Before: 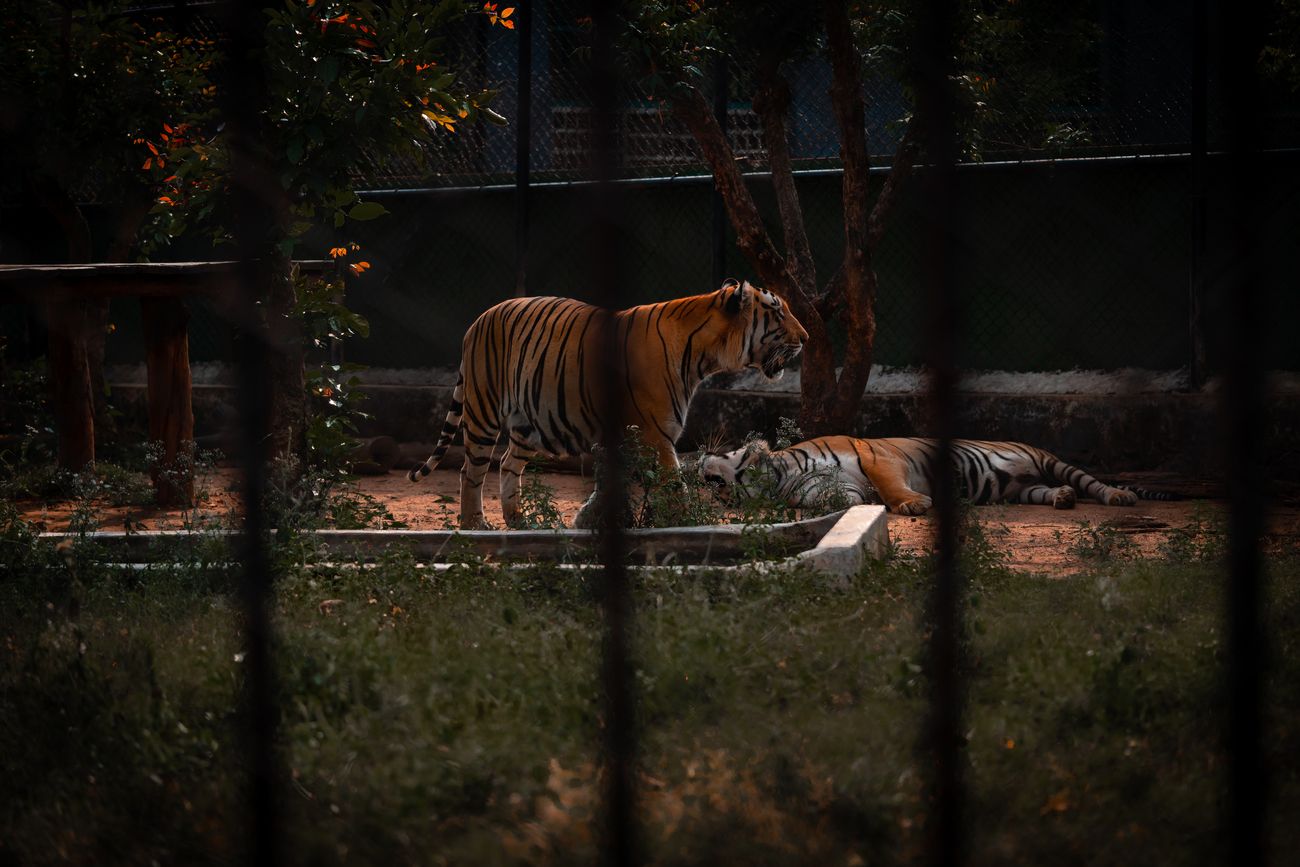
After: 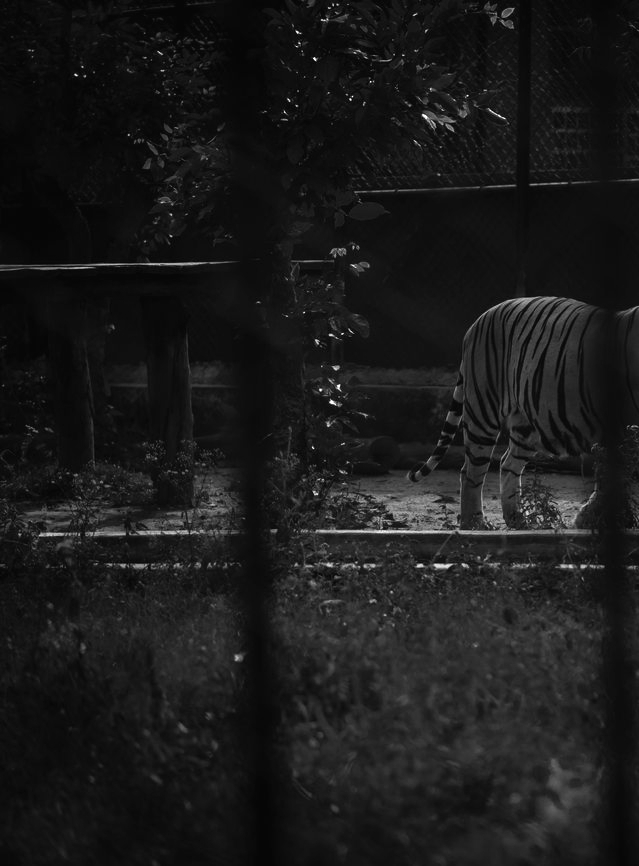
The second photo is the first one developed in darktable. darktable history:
monochrome: a -11.7, b 1.62, size 0.5, highlights 0.38
color balance rgb: shadows lift › chroma 1%, shadows lift › hue 28.8°, power › hue 60°, highlights gain › chroma 1%, highlights gain › hue 60°, global offset › luminance 0.25%, perceptual saturation grading › highlights -20%, perceptual saturation grading › shadows 20%, perceptual brilliance grading › highlights 5%, perceptual brilliance grading › shadows -10%, global vibrance 19.67%
crop and rotate: left 0%, top 0%, right 50.845%
